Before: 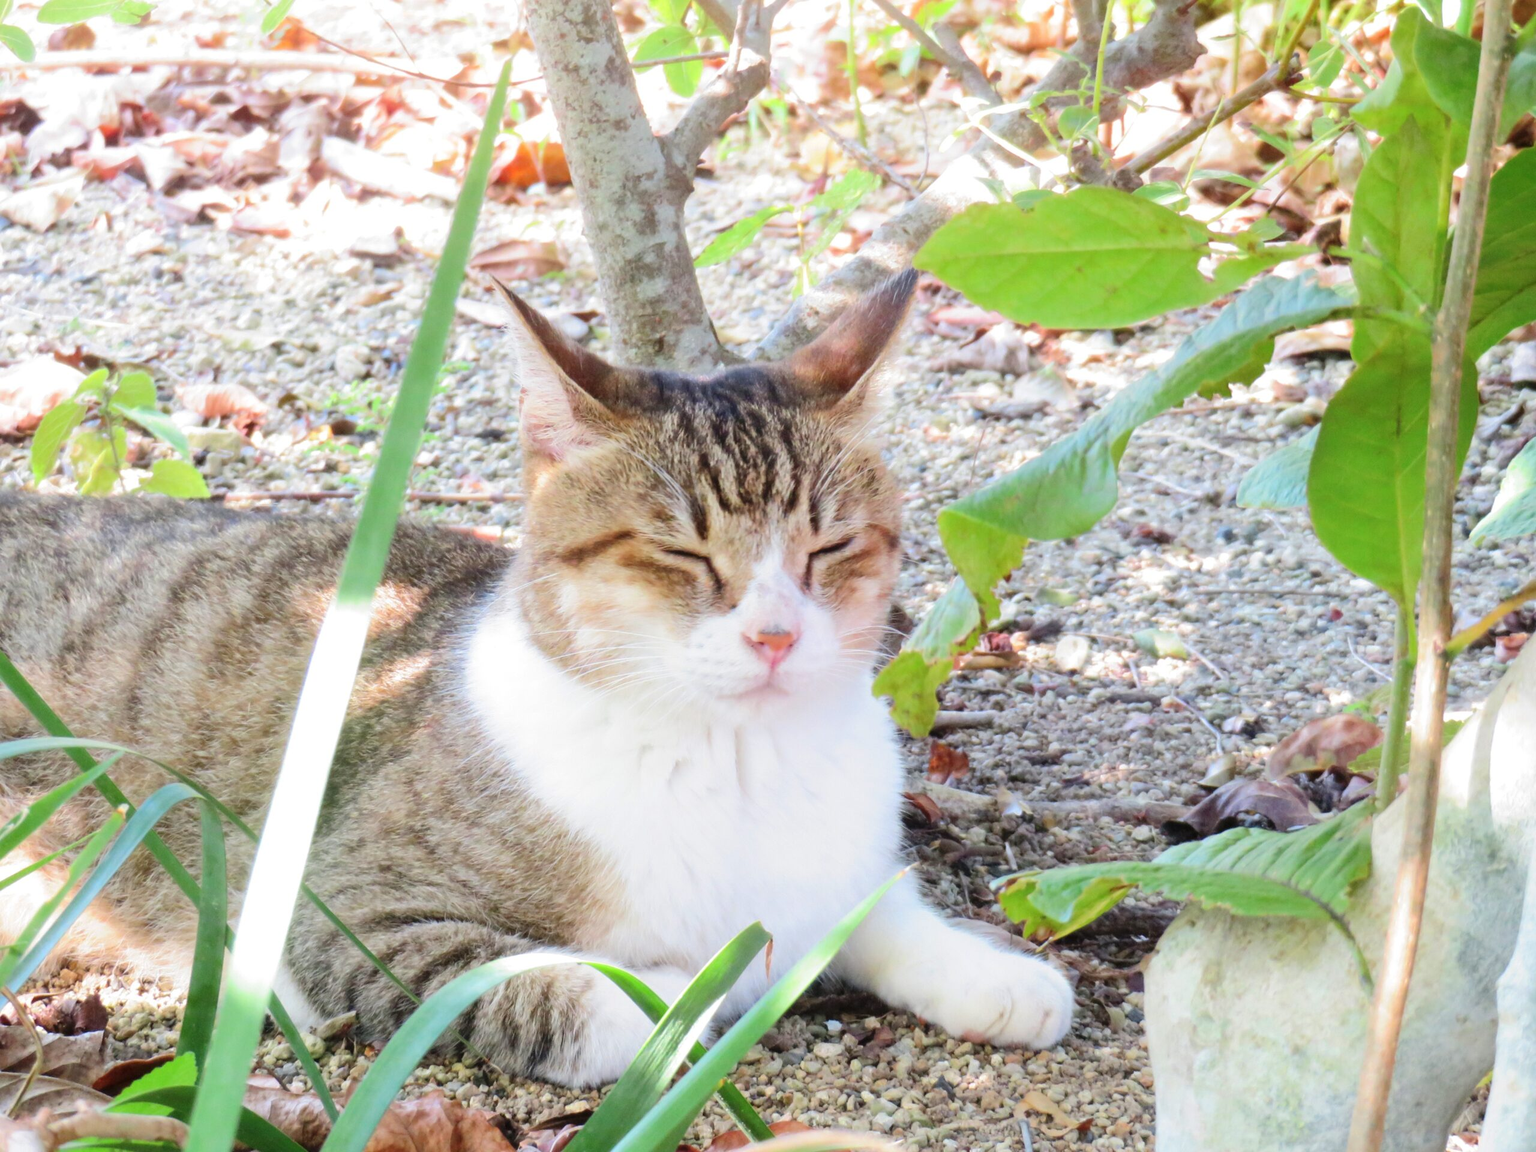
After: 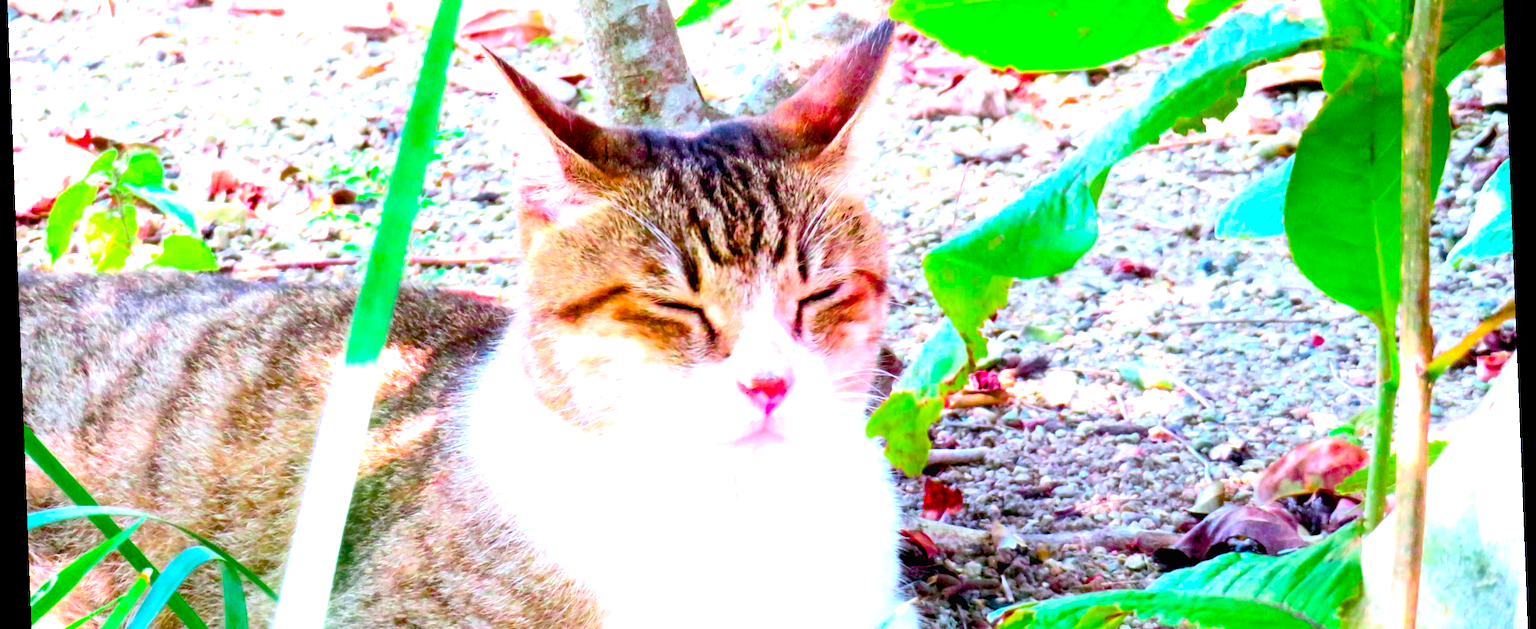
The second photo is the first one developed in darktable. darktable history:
color calibration: illuminant as shot in camera, x 0.358, y 0.373, temperature 4628.91 K
crop and rotate: top 23.043%, bottom 23.437%
color contrast: green-magenta contrast 1.73, blue-yellow contrast 1.15
color balance rgb: linear chroma grading › global chroma 9%, perceptual saturation grading › global saturation 36%, perceptual saturation grading › shadows 35%, perceptual brilliance grading › global brilliance 15%, perceptual brilliance grading › shadows -35%, global vibrance 15%
contrast equalizer: y [[0.5, 0.5, 0.468, 0.5, 0.5, 0.5], [0.5 ×6], [0.5 ×6], [0 ×6], [0 ×6]]
rotate and perspective: rotation -2.22°, lens shift (horizontal) -0.022, automatic cropping off
exposure: black level correction 0.031, exposure 0.304 EV, compensate highlight preservation false
